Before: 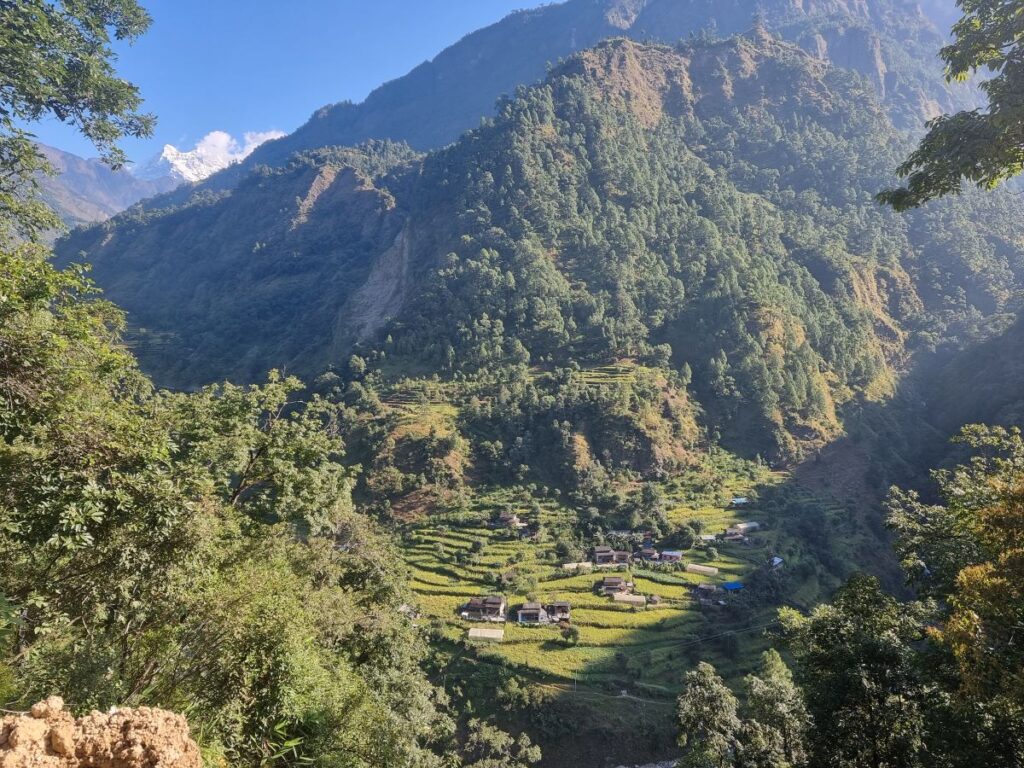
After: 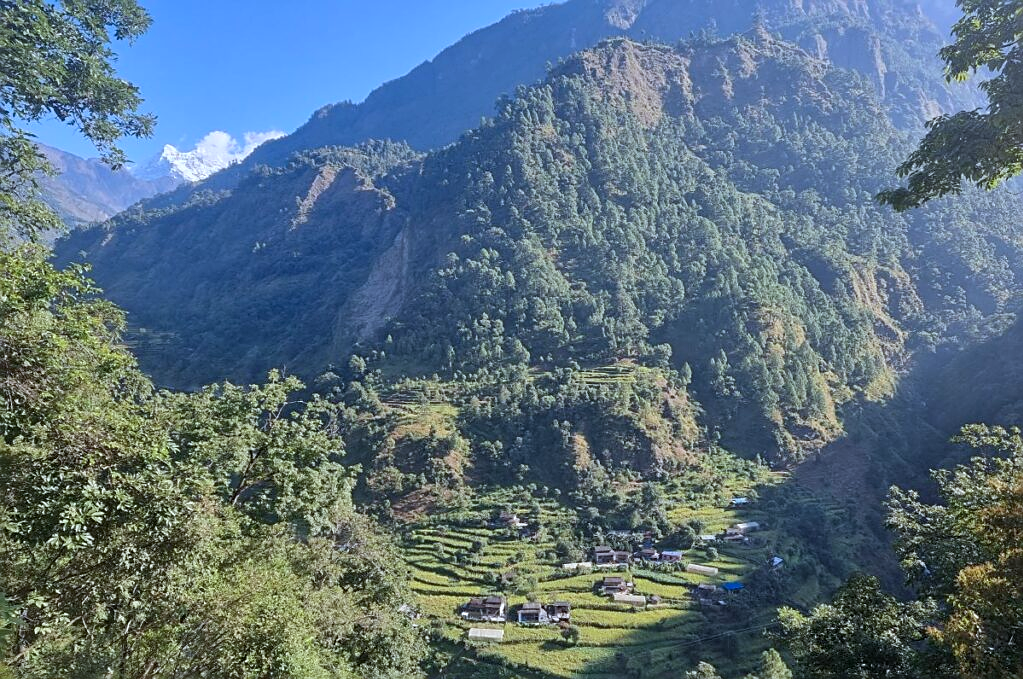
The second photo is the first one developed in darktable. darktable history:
color calibration: x 0.37, y 0.382, temperature 4313.32 K
white balance: red 0.982, blue 1.018
crop and rotate: top 0%, bottom 11.49%
sharpen: on, module defaults
